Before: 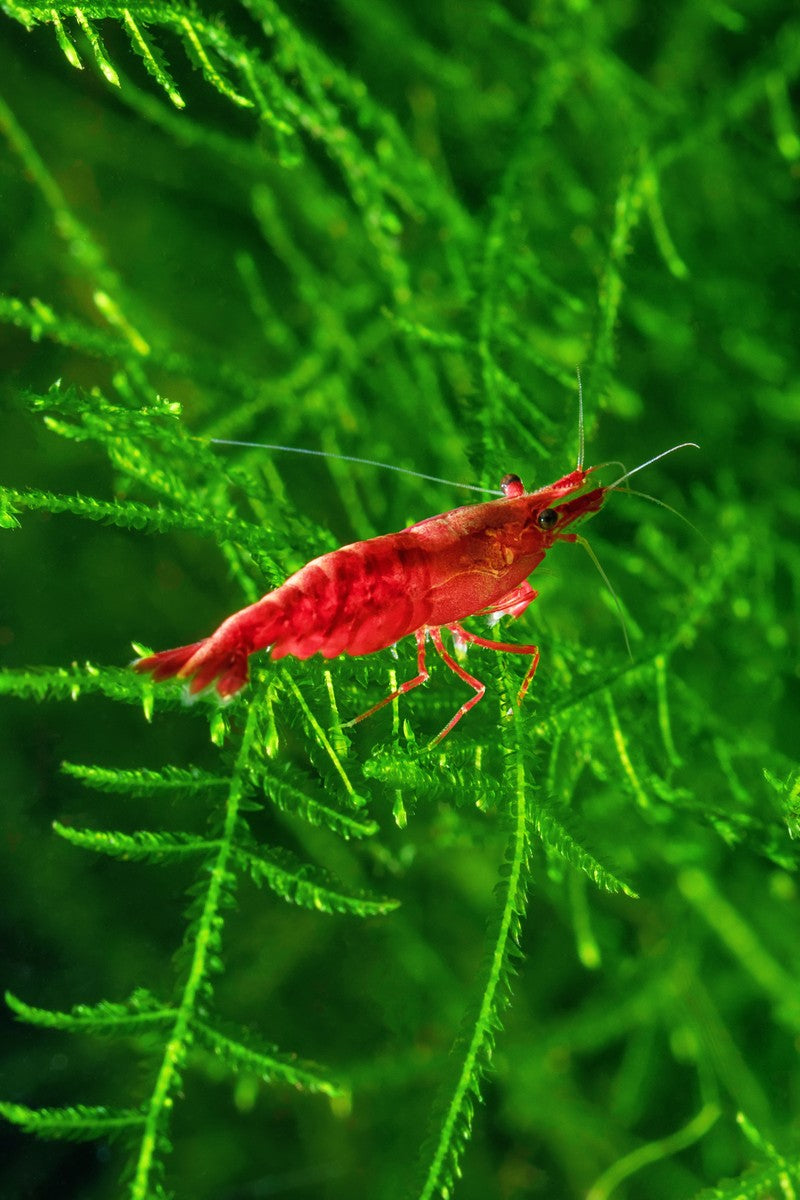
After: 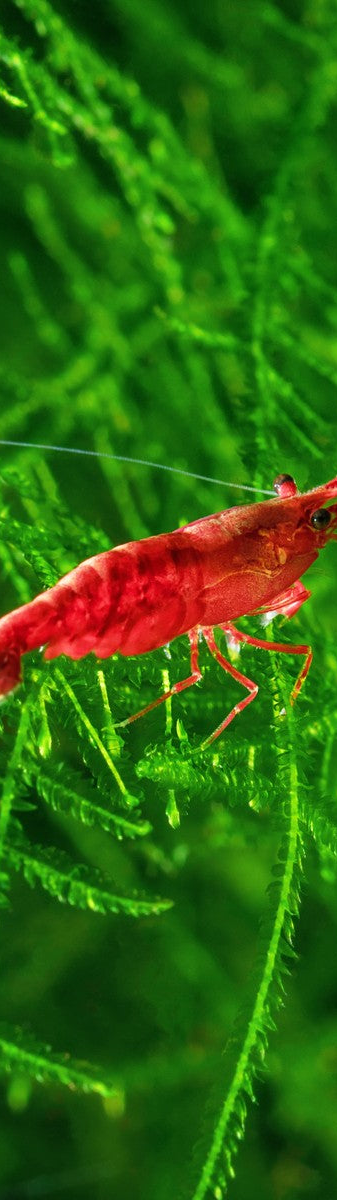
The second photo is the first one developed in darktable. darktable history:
crop: left 28.483%, right 29.335%
